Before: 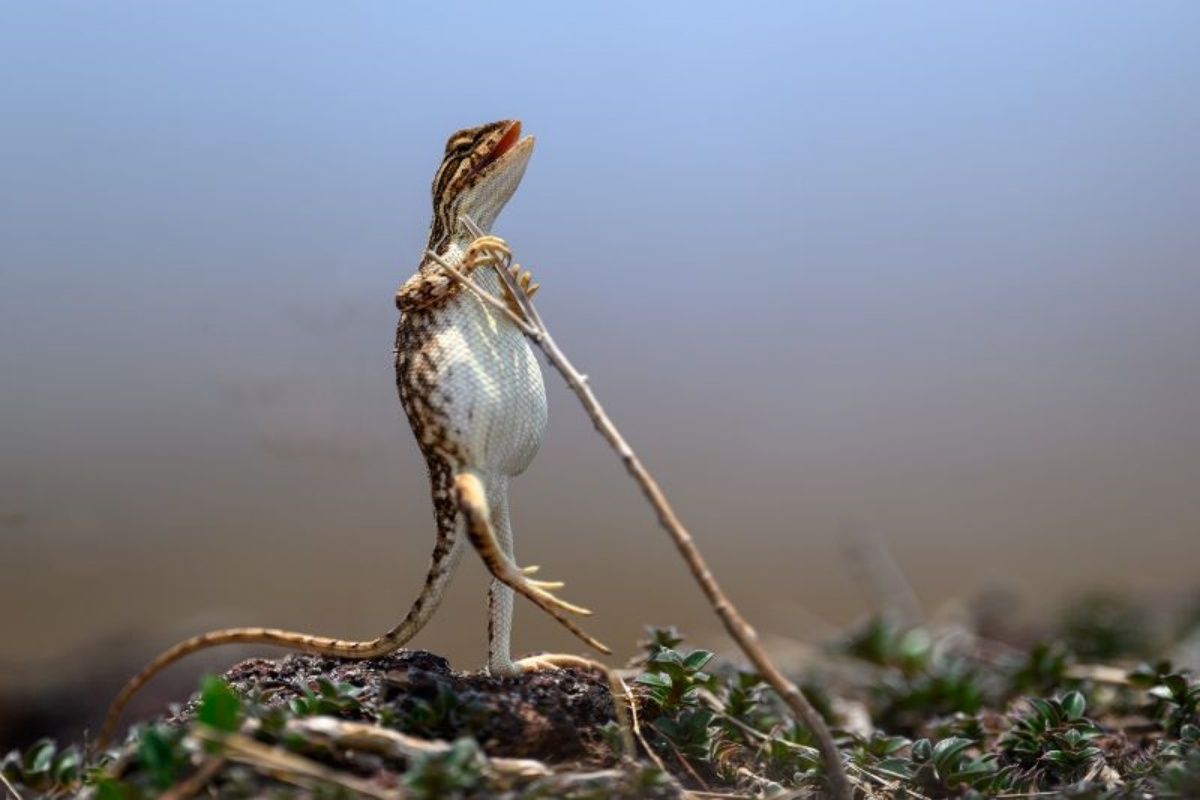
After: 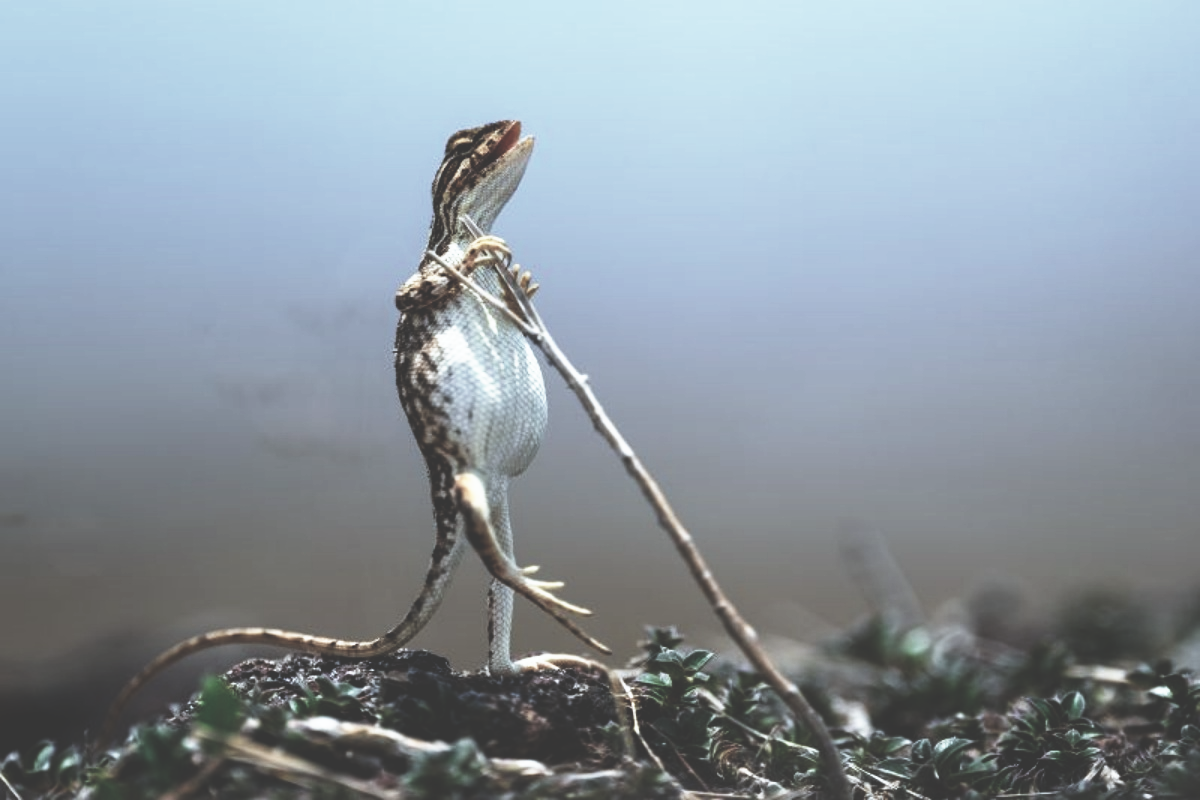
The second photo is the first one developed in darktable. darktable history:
color calibration: illuminant F (fluorescent), F source F9 (Cool White Deluxe 4150 K) – high CRI, x 0.374, y 0.373, temperature 4150.28 K
color correction: highlights b* 0.005, saturation 0.5
base curve: curves: ch0 [(0, 0.036) (0.007, 0.037) (0.604, 0.887) (1, 1)], preserve colors none
